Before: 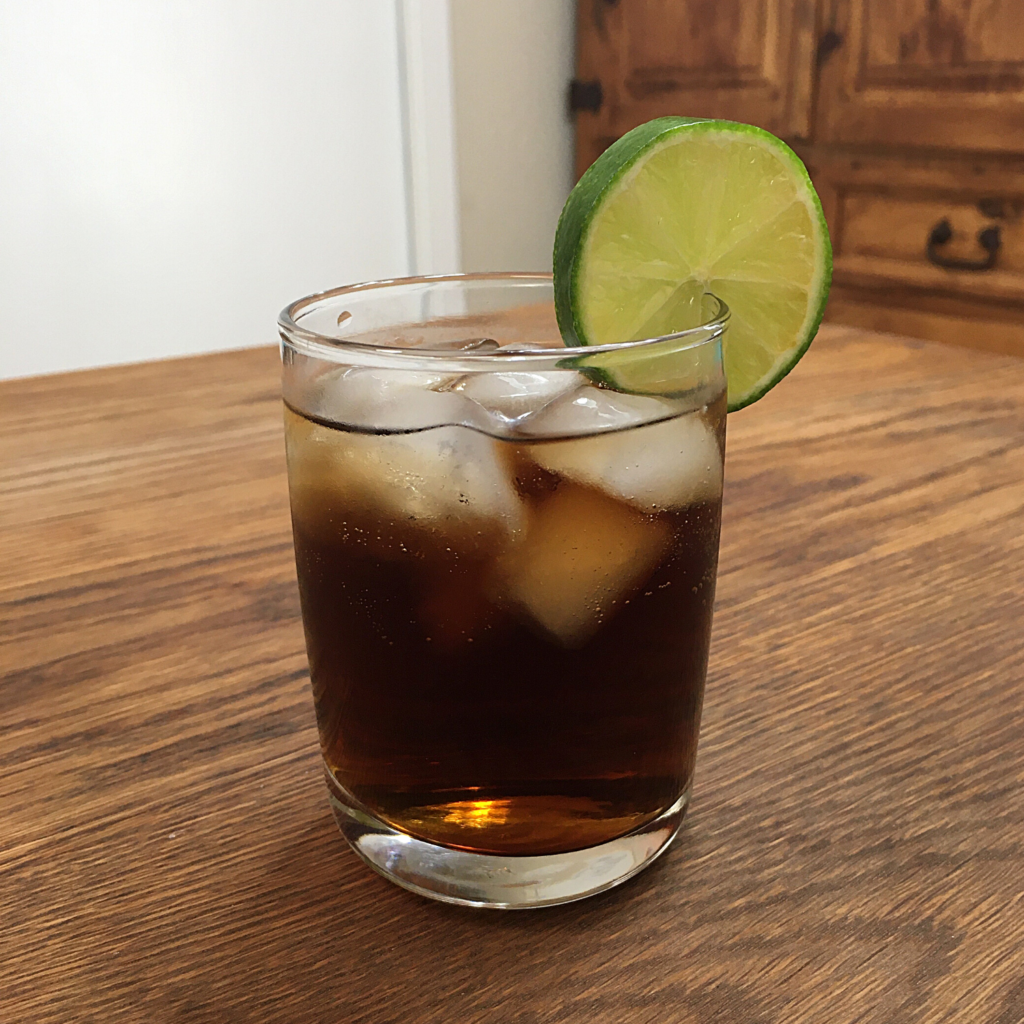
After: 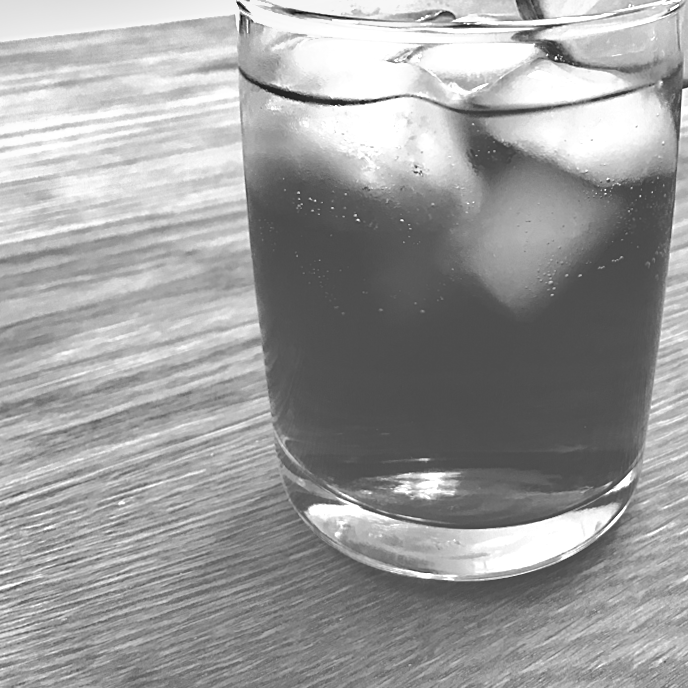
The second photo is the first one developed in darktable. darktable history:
base curve: curves: ch0 [(0, 0) (0.262, 0.32) (0.722, 0.705) (1, 1)]
crop and rotate: angle -0.82°, left 3.85%, top 31.828%, right 27.992%
monochrome: a 30.25, b 92.03
color balance rgb: perceptual saturation grading › global saturation 35%, perceptual saturation grading › highlights -25%, perceptual saturation grading › shadows 50%
exposure: black level correction -0.023, exposure 1.397 EV, compensate highlight preservation false
shadows and highlights: shadows 25, highlights -48, soften with gaussian
